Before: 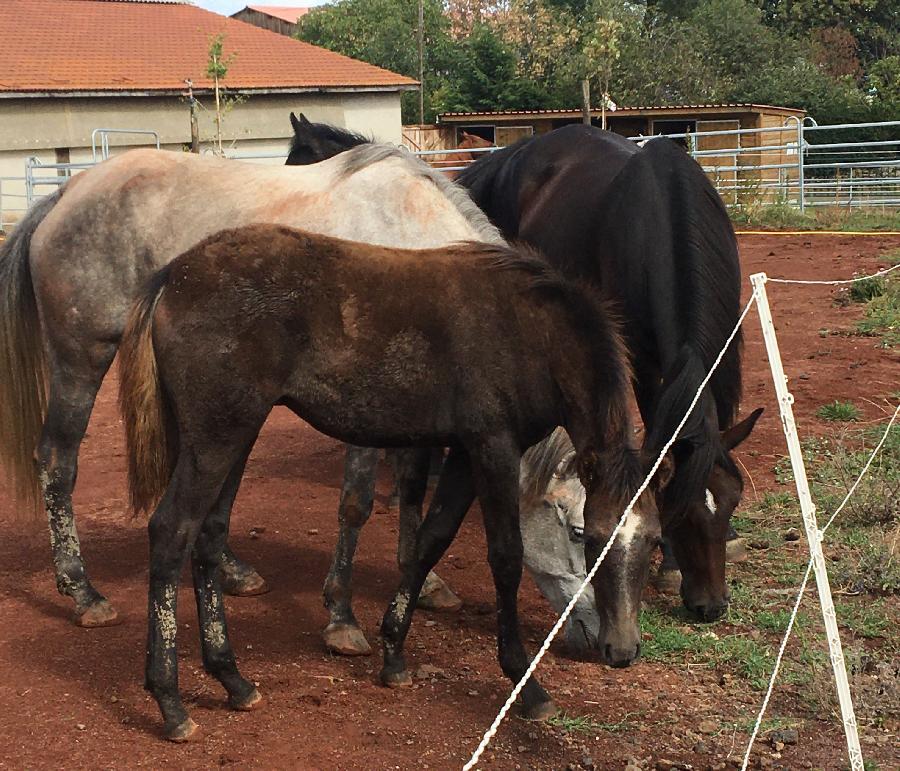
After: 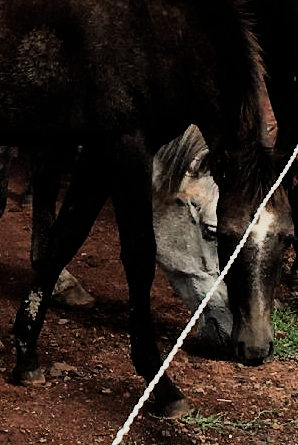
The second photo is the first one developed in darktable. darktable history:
crop: left 40.878%, top 39.176%, right 25.993%, bottom 3.081%
filmic rgb: black relative exposure -5 EV, hardness 2.88, contrast 1.4, highlights saturation mix -30%
